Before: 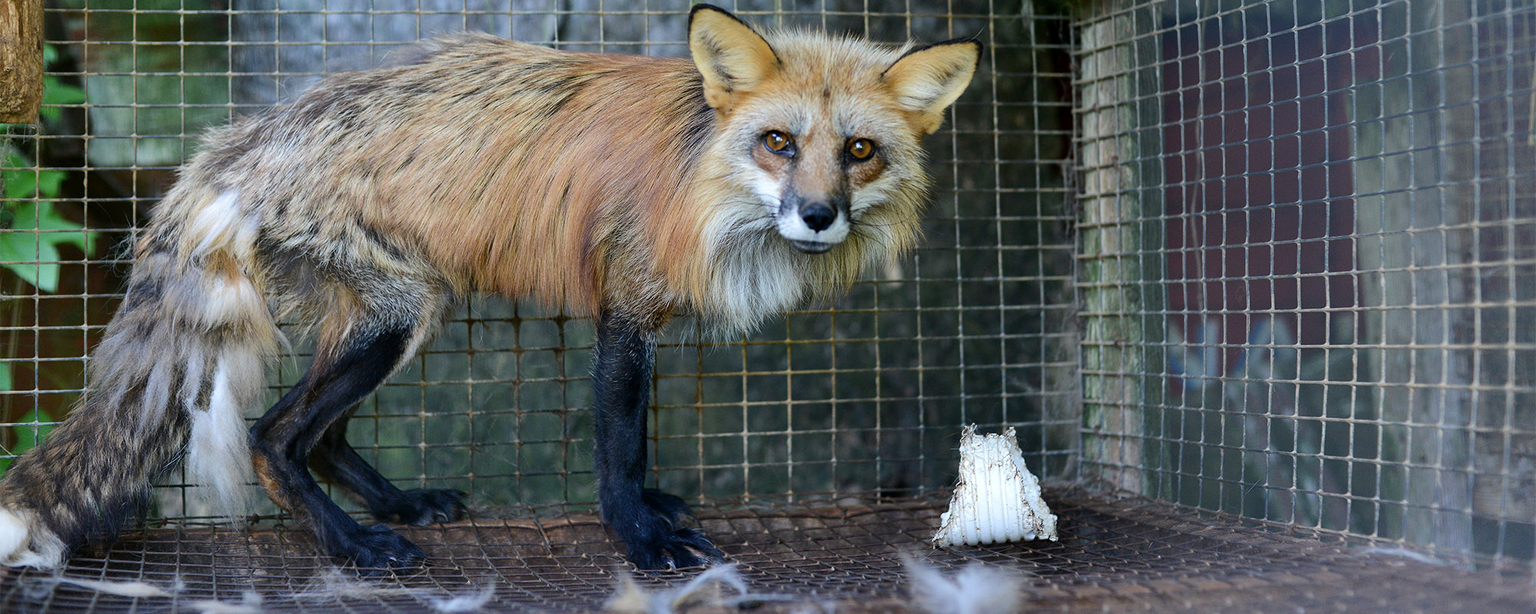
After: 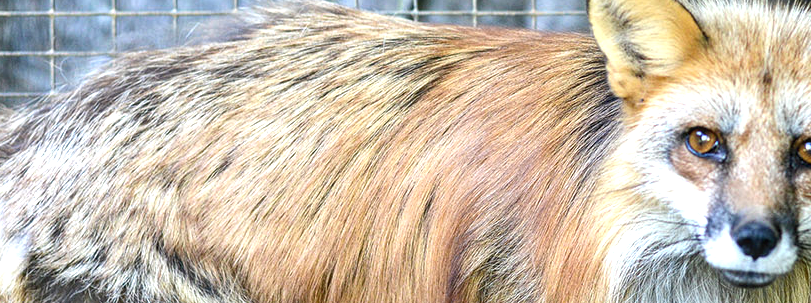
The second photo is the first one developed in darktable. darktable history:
local contrast: on, module defaults
exposure: black level correction -0.001, exposure 0.9 EV, compensate exposure bias true, compensate highlight preservation false
crop: left 15.452%, top 5.459%, right 43.956%, bottom 56.62%
